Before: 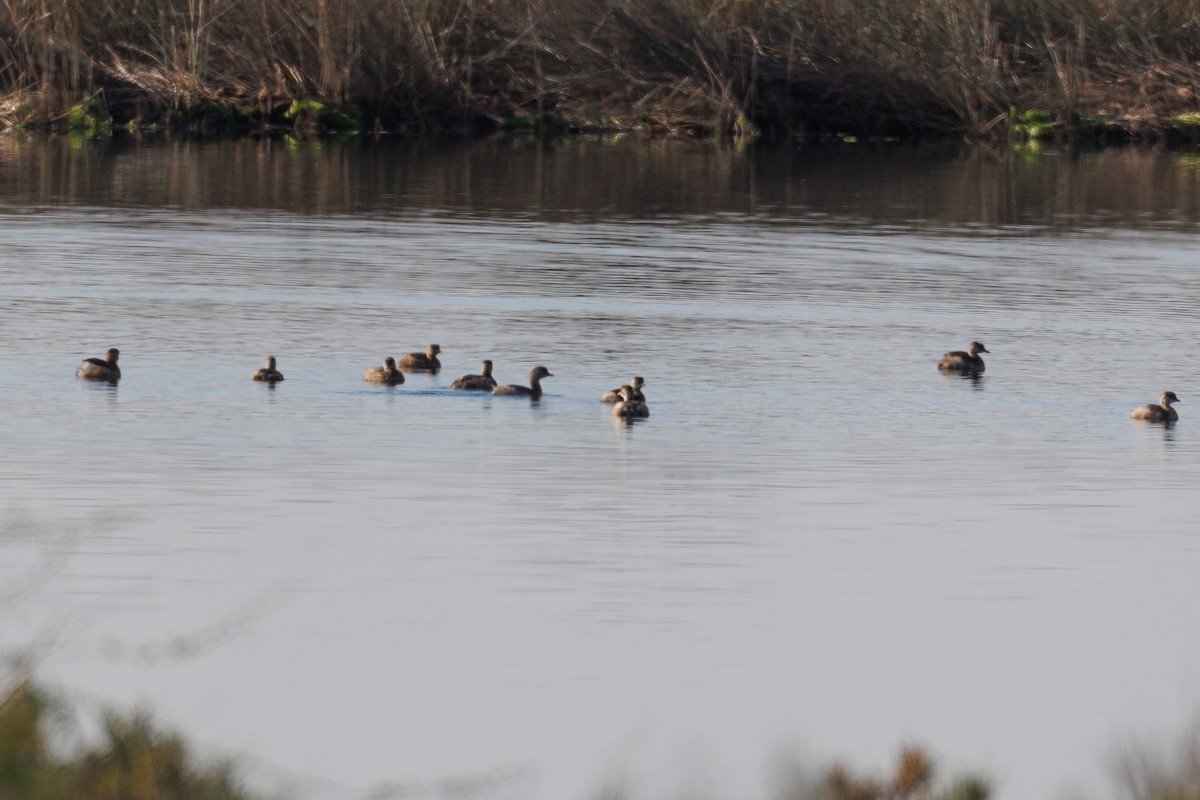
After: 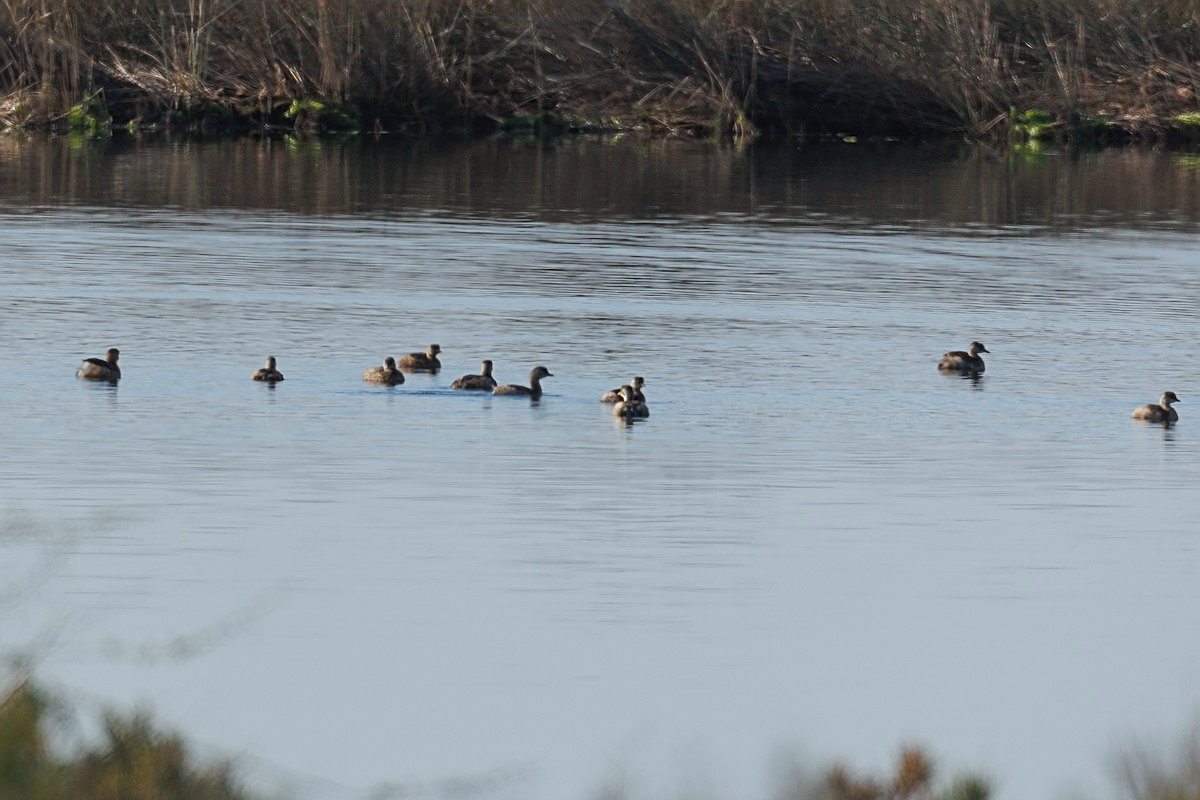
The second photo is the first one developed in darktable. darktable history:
tone curve: curves: ch0 [(0, 0) (0.003, 0.022) (0.011, 0.027) (0.025, 0.038) (0.044, 0.056) (0.069, 0.081) (0.1, 0.11) (0.136, 0.145) (0.177, 0.185) (0.224, 0.229) (0.277, 0.278) (0.335, 0.335) (0.399, 0.399) (0.468, 0.468) (0.543, 0.543) (0.623, 0.623) (0.709, 0.705) (0.801, 0.793) (0.898, 0.887) (1, 1)], color space Lab, independent channels, preserve colors none
sharpen: on, module defaults
color calibration: illuminant Planckian (black body), adaptation linear Bradford (ICC v4), x 0.362, y 0.366, temperature 4498.26 K
